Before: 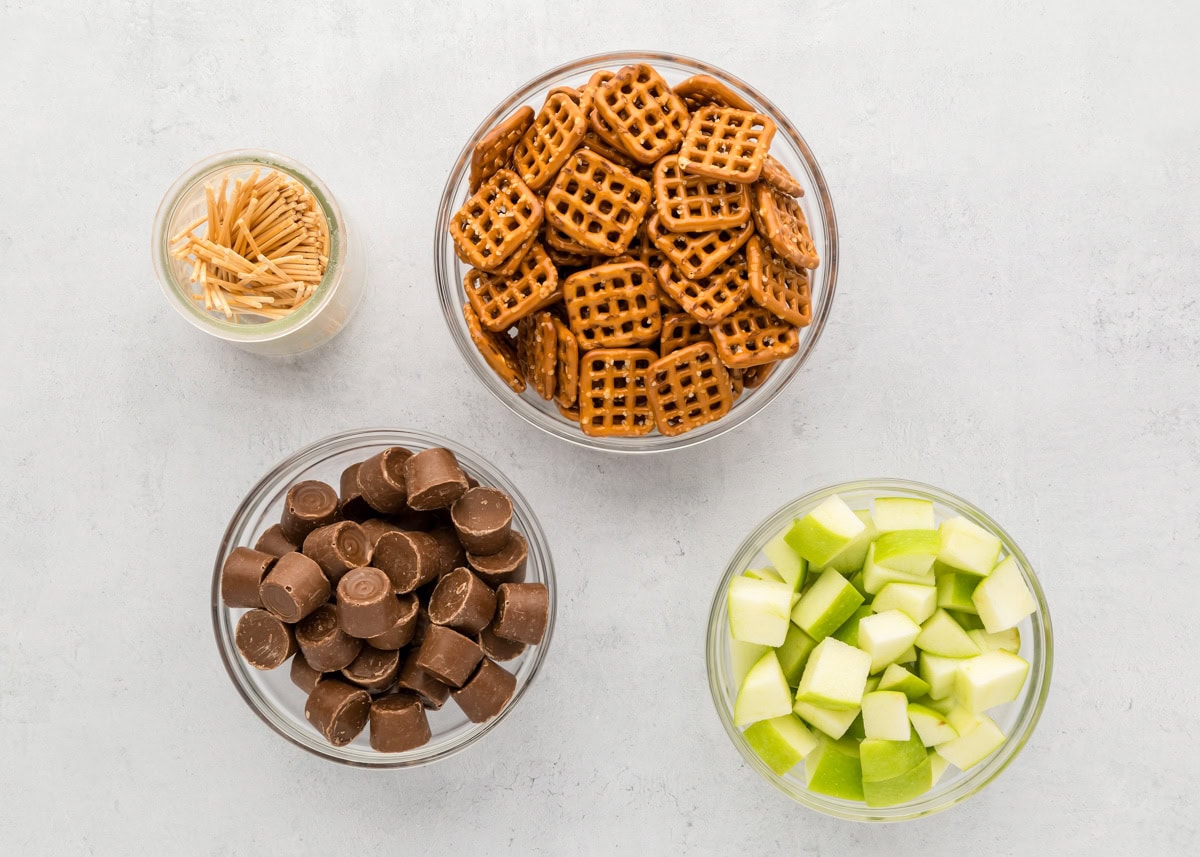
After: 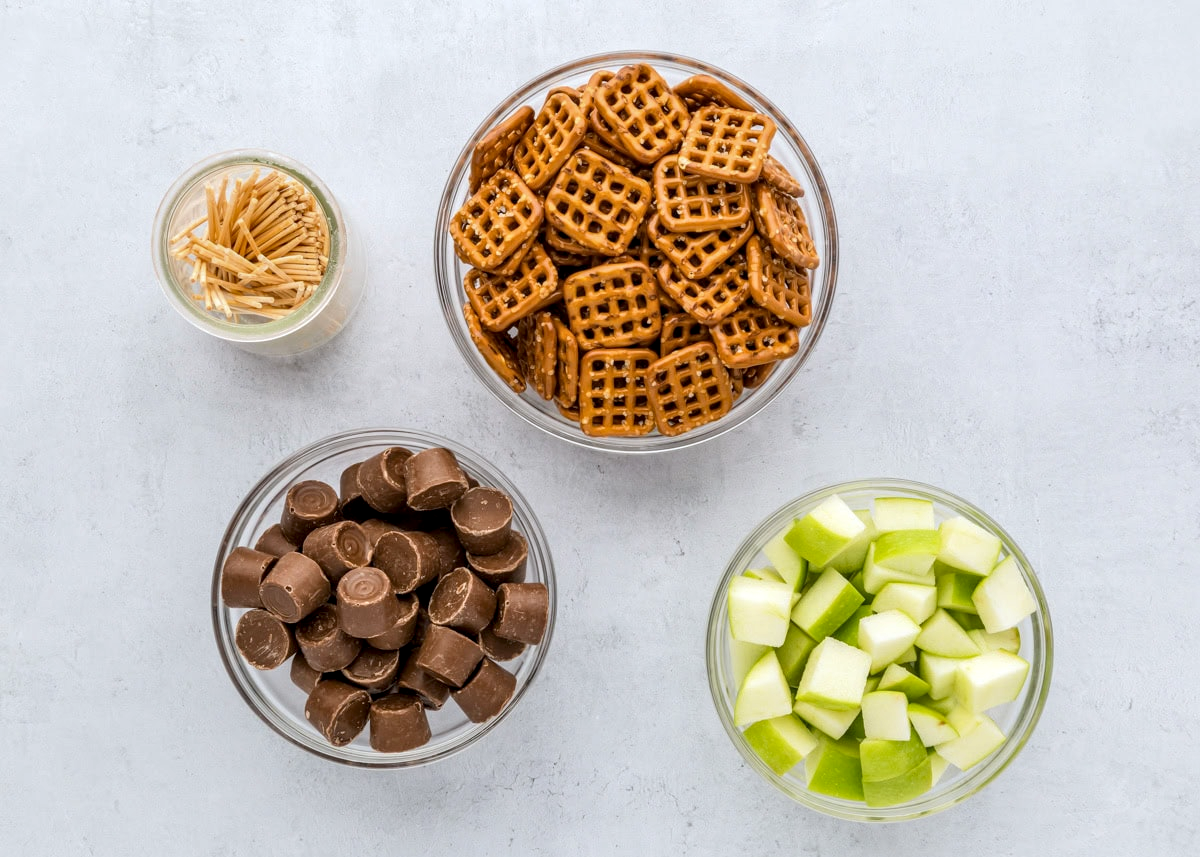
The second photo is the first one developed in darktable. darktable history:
local contrast: detail 130%
white balance: red 0.974, blue 1.044
